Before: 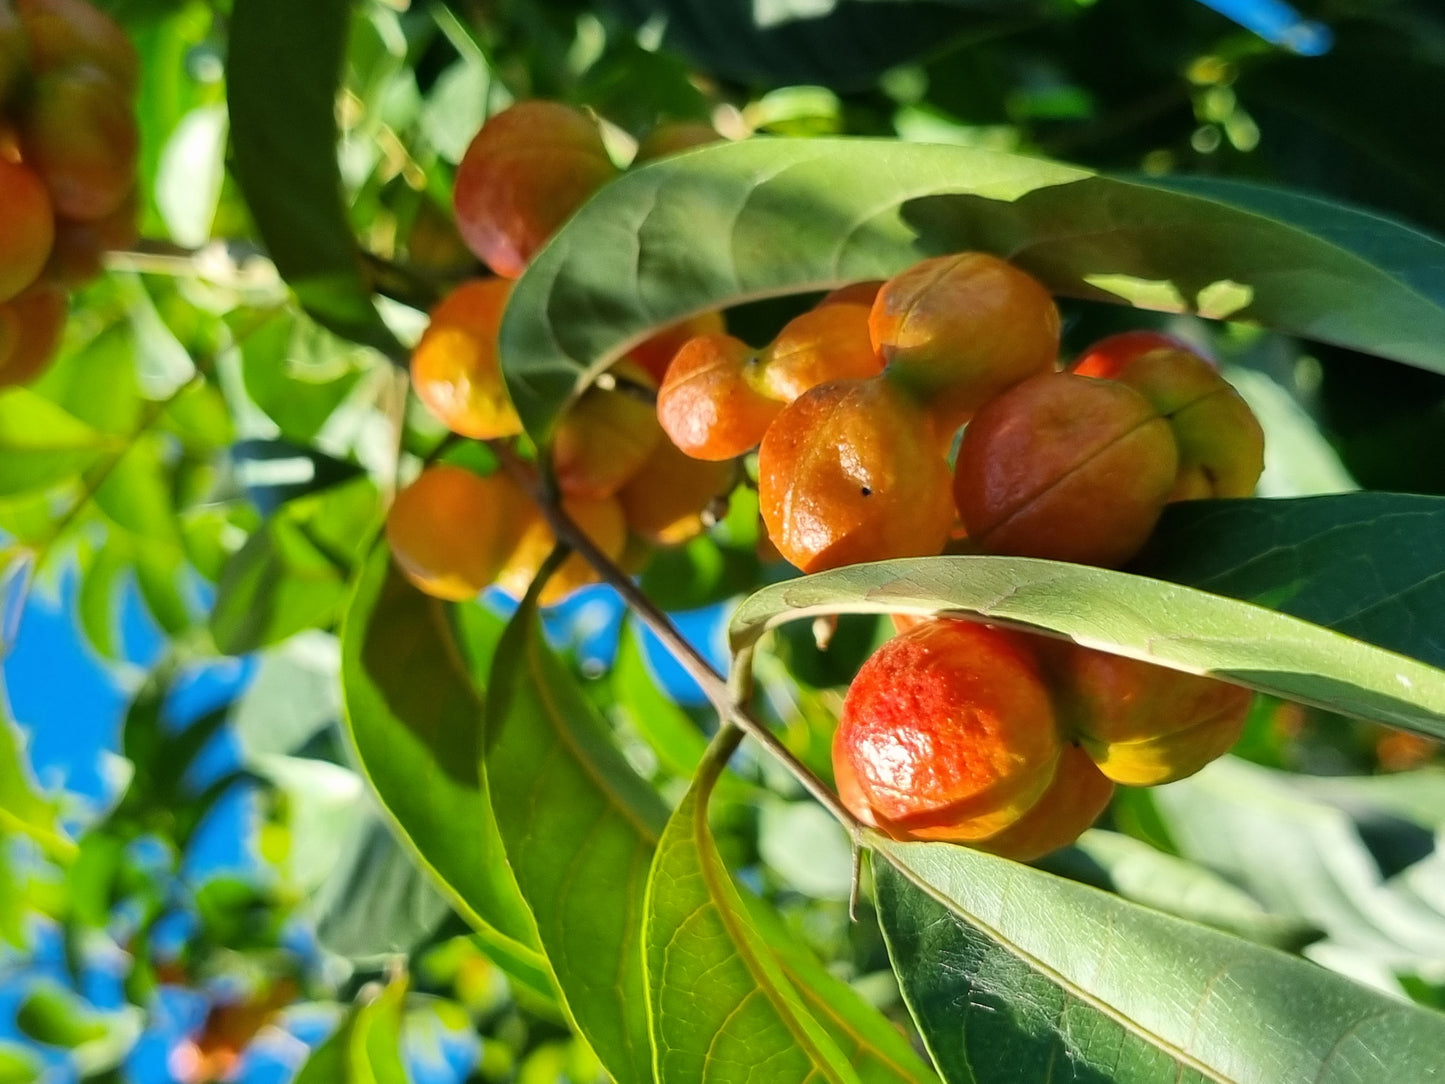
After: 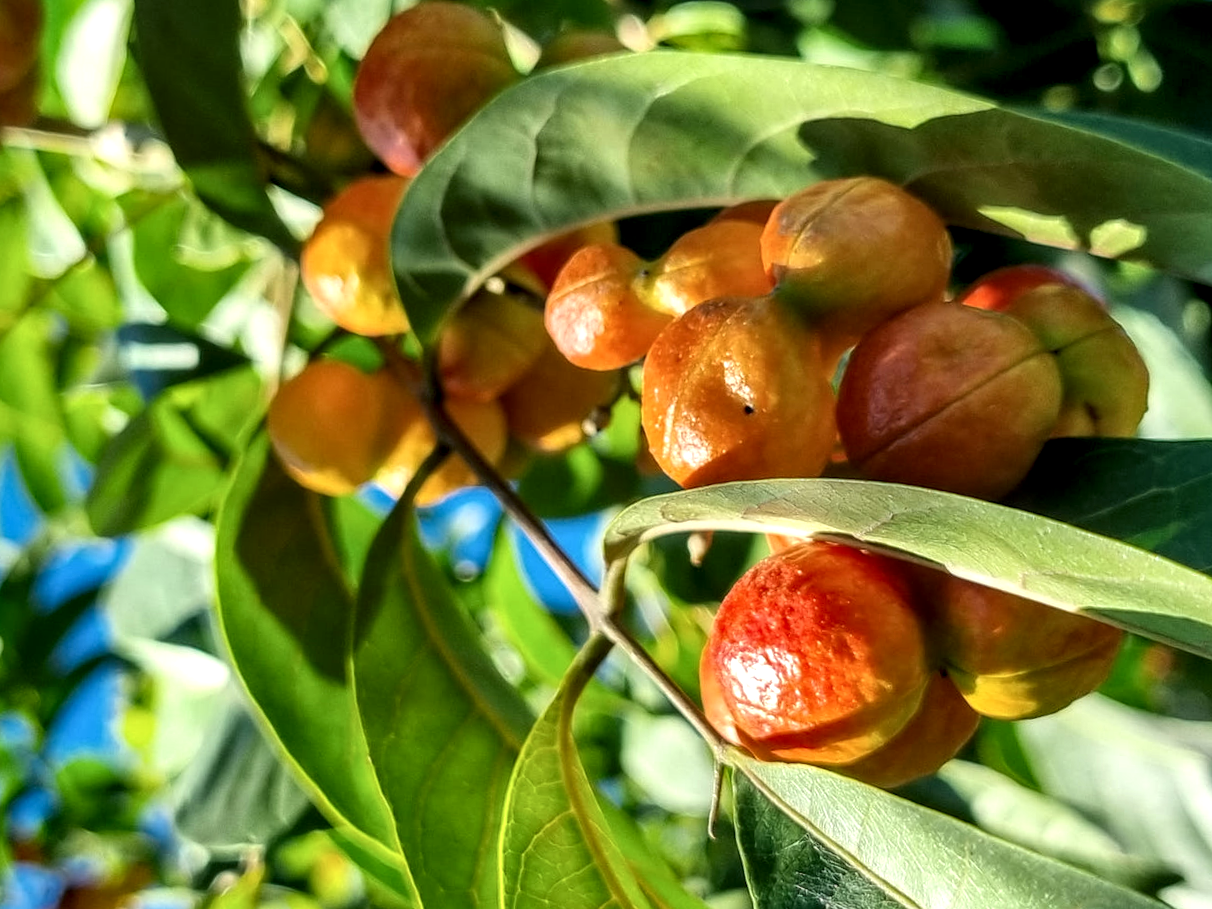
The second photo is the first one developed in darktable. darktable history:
local contrast: detail 160%
crop and rotate: angle -3.27°, left 5.211%, top 5.211%, right 4.607%, bottom 4.607%
